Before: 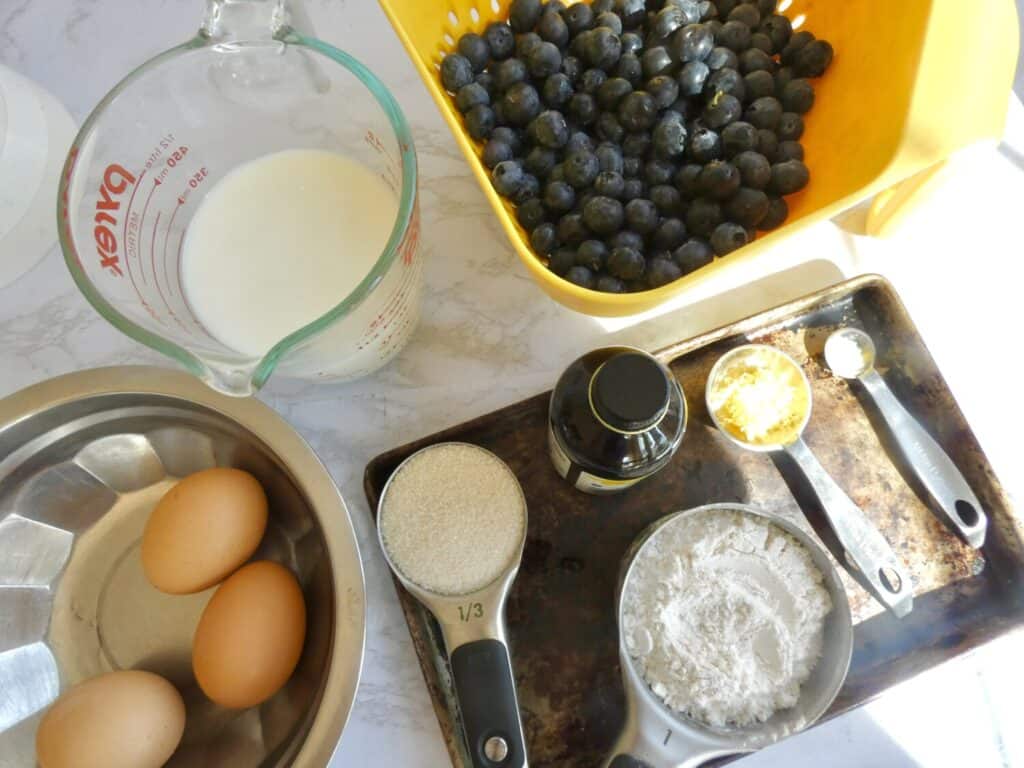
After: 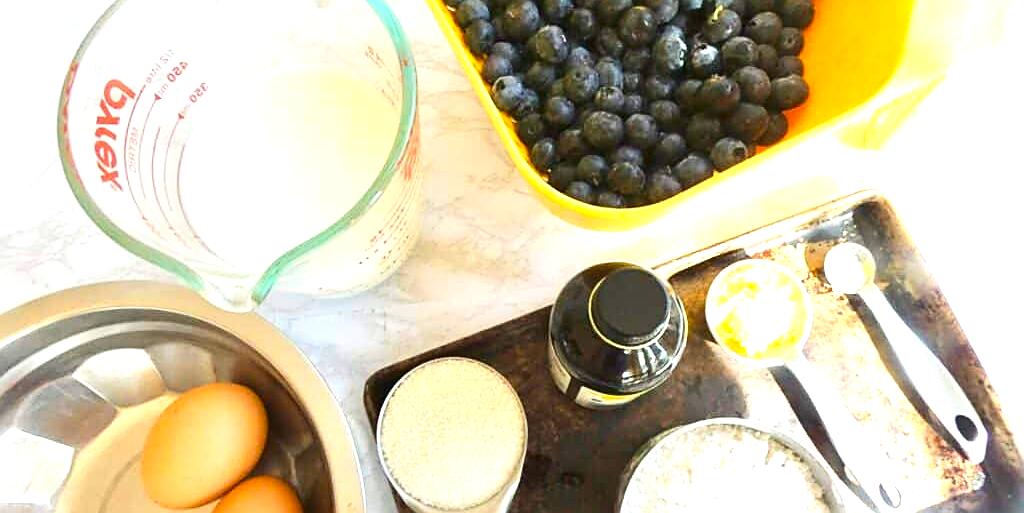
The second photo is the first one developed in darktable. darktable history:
exposure: black level correction 0, exposure 1.2 EV, compensate highlight preservation false
sharpen: on, module defaults
crop: top 11.17%, bottom 21.926%
contrast brightness saturation: contrast 0.143
